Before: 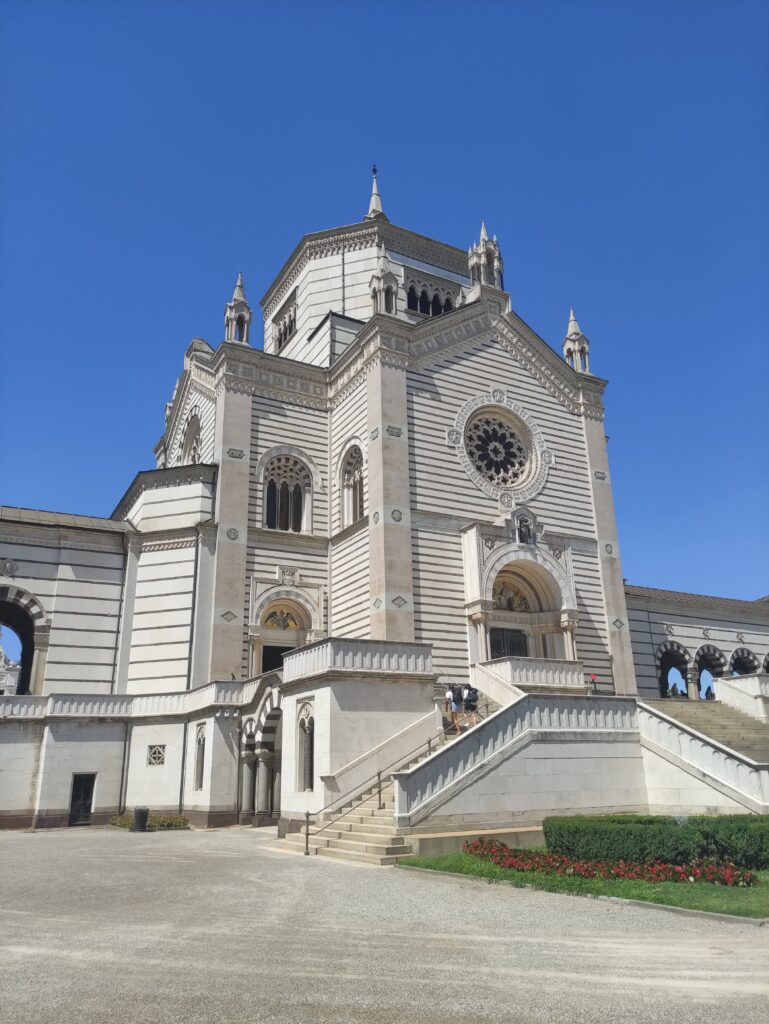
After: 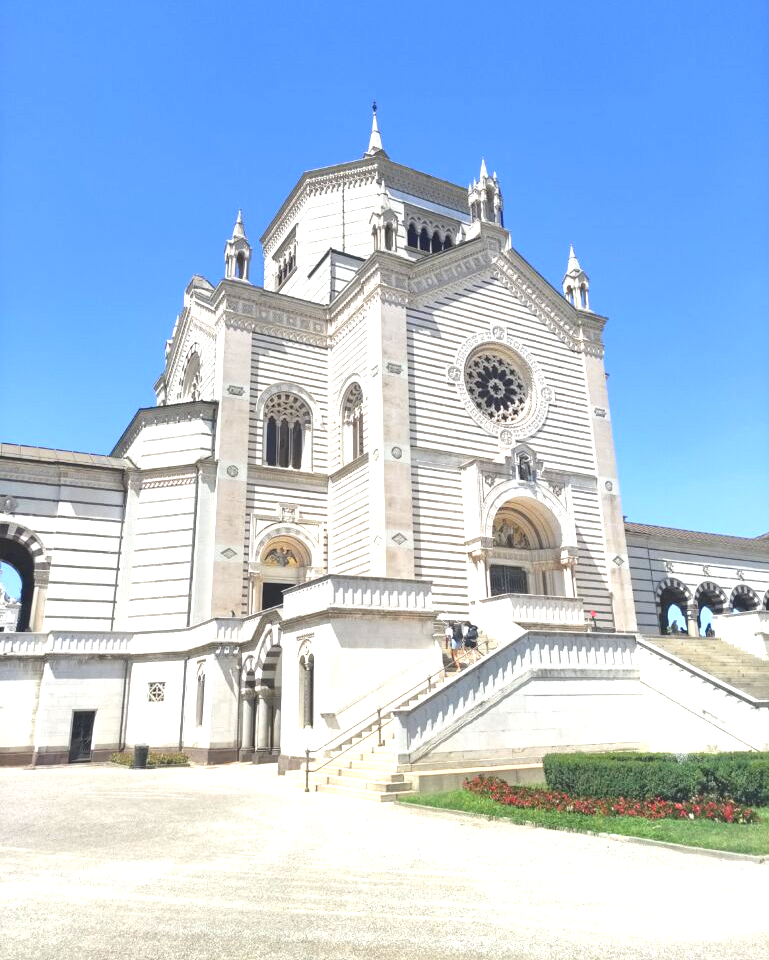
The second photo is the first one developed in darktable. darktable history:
crop and rotate: top 6.25%
exposure: black level correction 0.001, exposure 1.3 EV, compensate highlight preservation false
